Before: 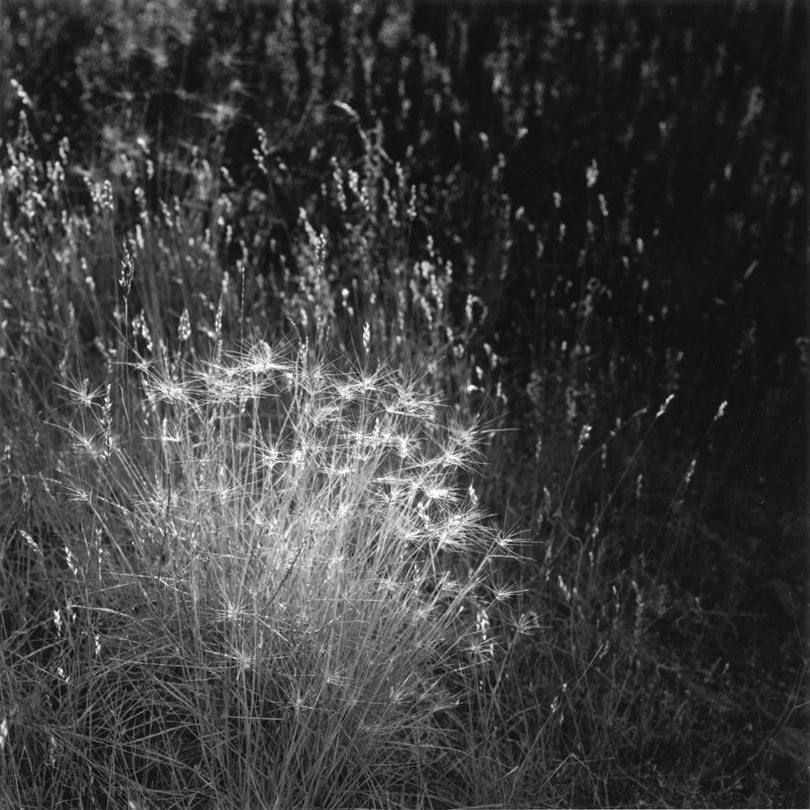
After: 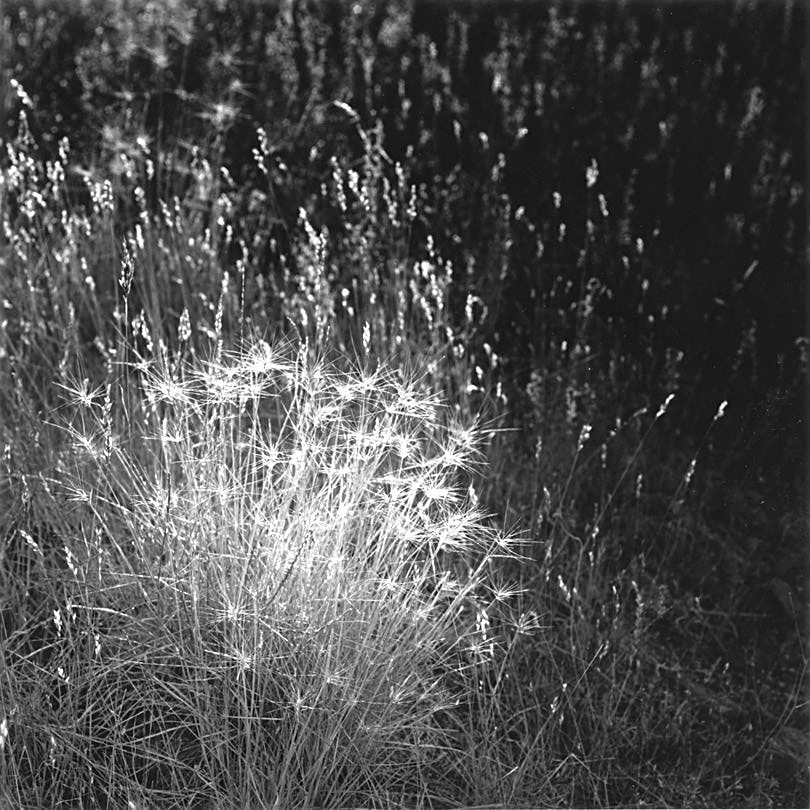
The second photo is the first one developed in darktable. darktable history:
sharpen: on, module defaults
color balance rgb: linear chroma grading › global chroma 32.985%, perceptual saturation grading › global saturation 0.706%, global vibrance 20%
exposure: black level correction 0, exposure 0.694 EV, compensate highlight preservation false
